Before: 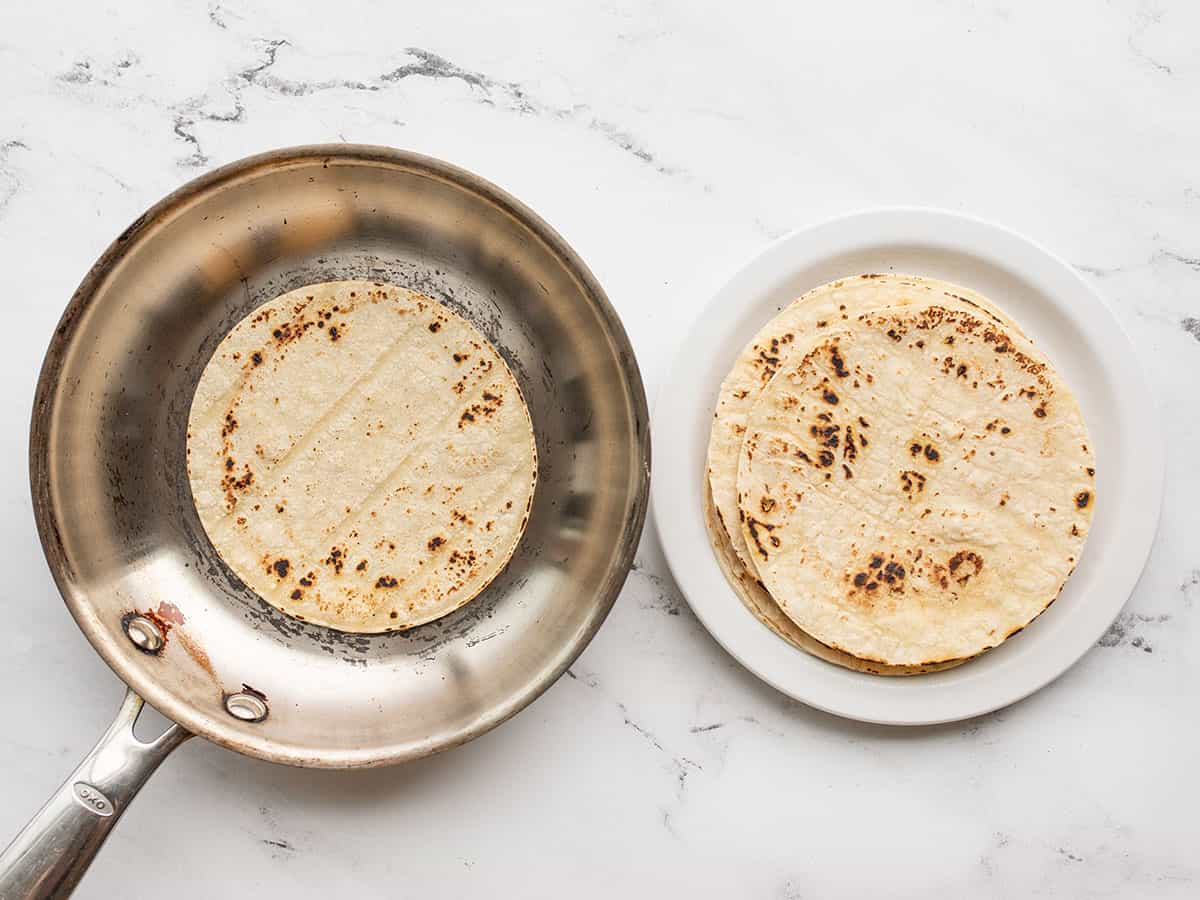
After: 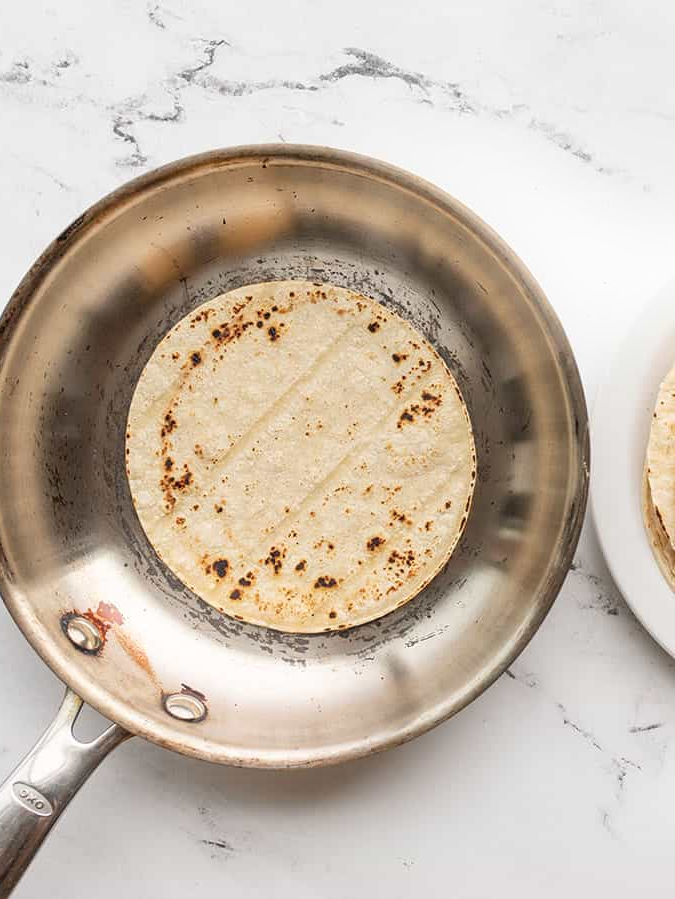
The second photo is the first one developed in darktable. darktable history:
crop: left 5.114%, right 38.589%
bloom: size 9%, threshold 100%, strength 7%
